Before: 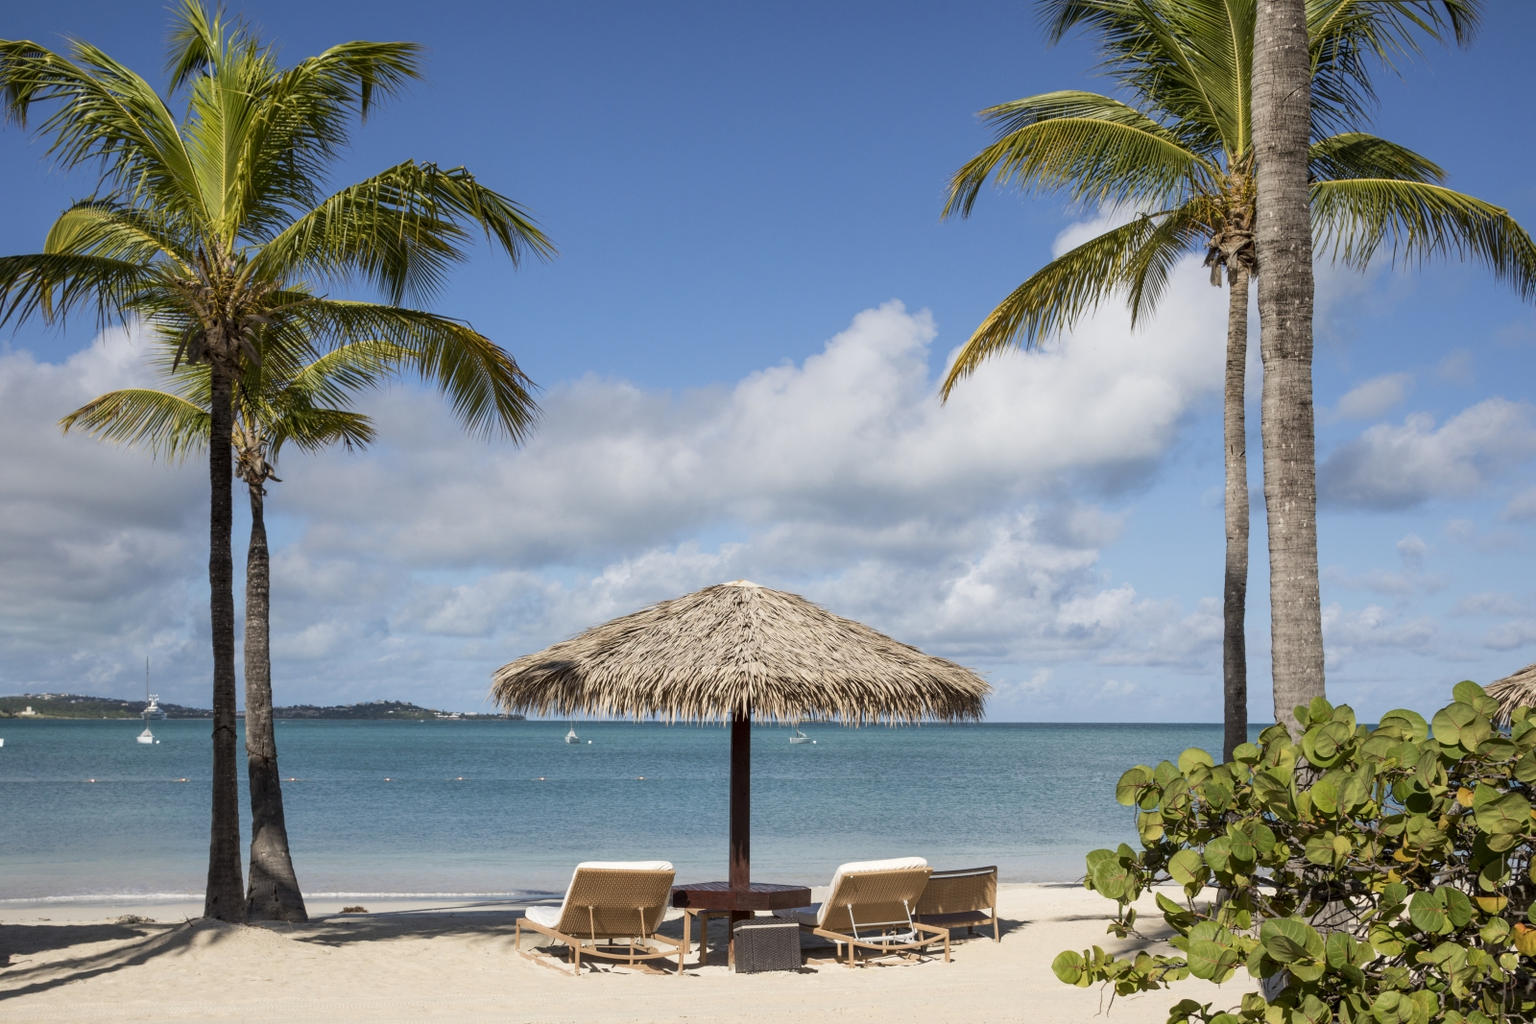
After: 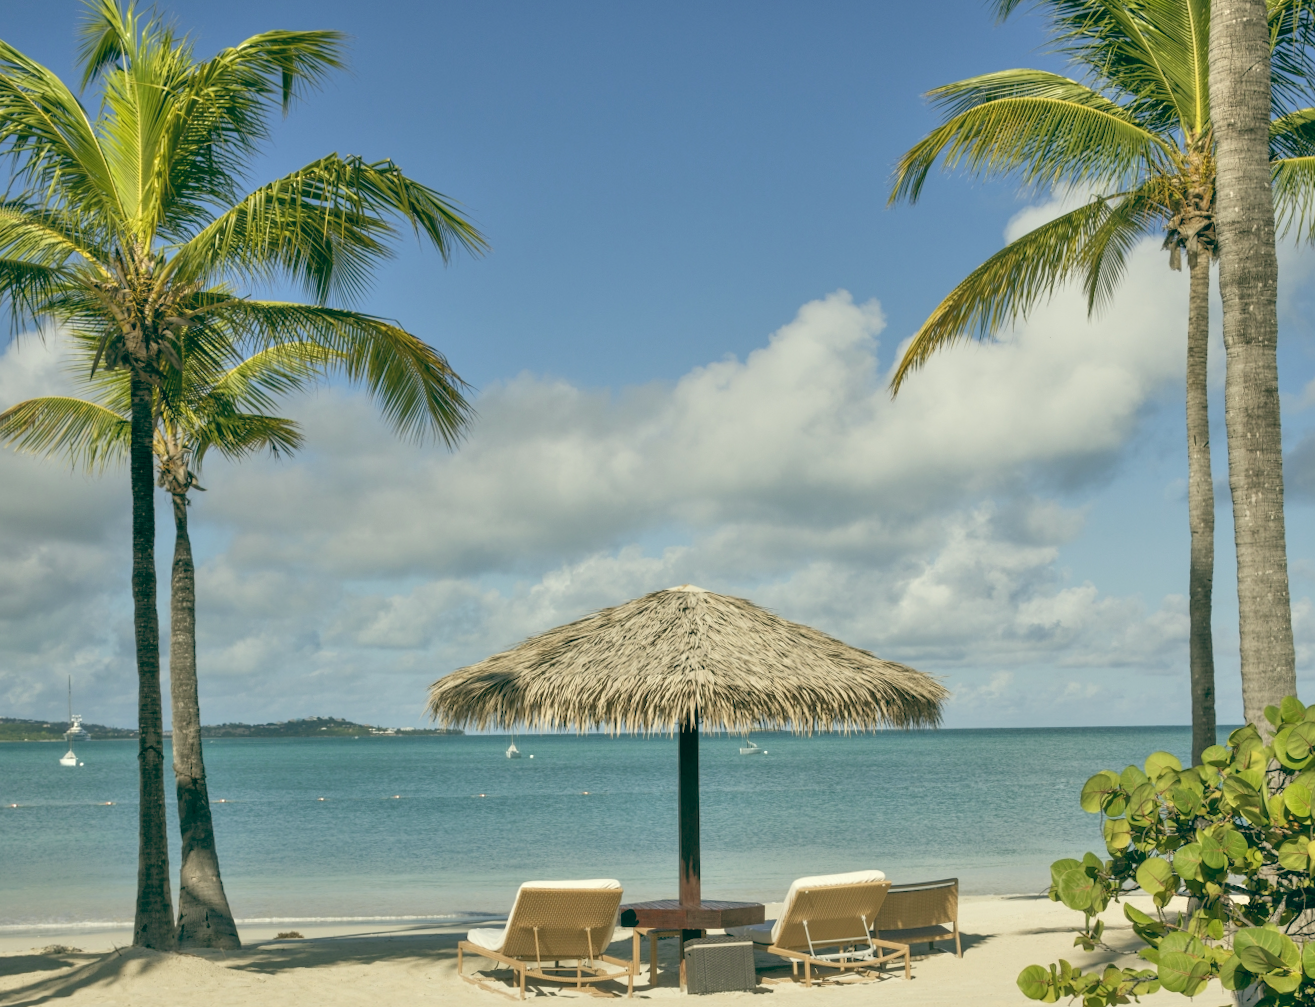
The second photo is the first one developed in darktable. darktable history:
crop and rotate: angle 1°, left 4.281%, top 0.642%, right 11.383%, bottom 2.486%
tone equalizer: -7 EV 0.15 EV, -6 EV 0.6 EV, -5 EV 1.15 EV, -4 EV 1.33 EV, -3 EV 1.15 EV, -2 EV 0.6 EV, -1 EV 0.15 EV, mask exposure compensation -0.5 EV
color balance: lift [1.005, 0.99, 1.007, 1.01], gamma [1, 1.034, 1.032, 0.966], gain [0.873, 1.055, 1.067, 0.933]
contrast equalizer: y [[0.518, 0.517, 0.501, 0.5, 0.5, 0.5], [0.5 ×6], [0.5 ×6], [0 ×6], [0 ×6]]
